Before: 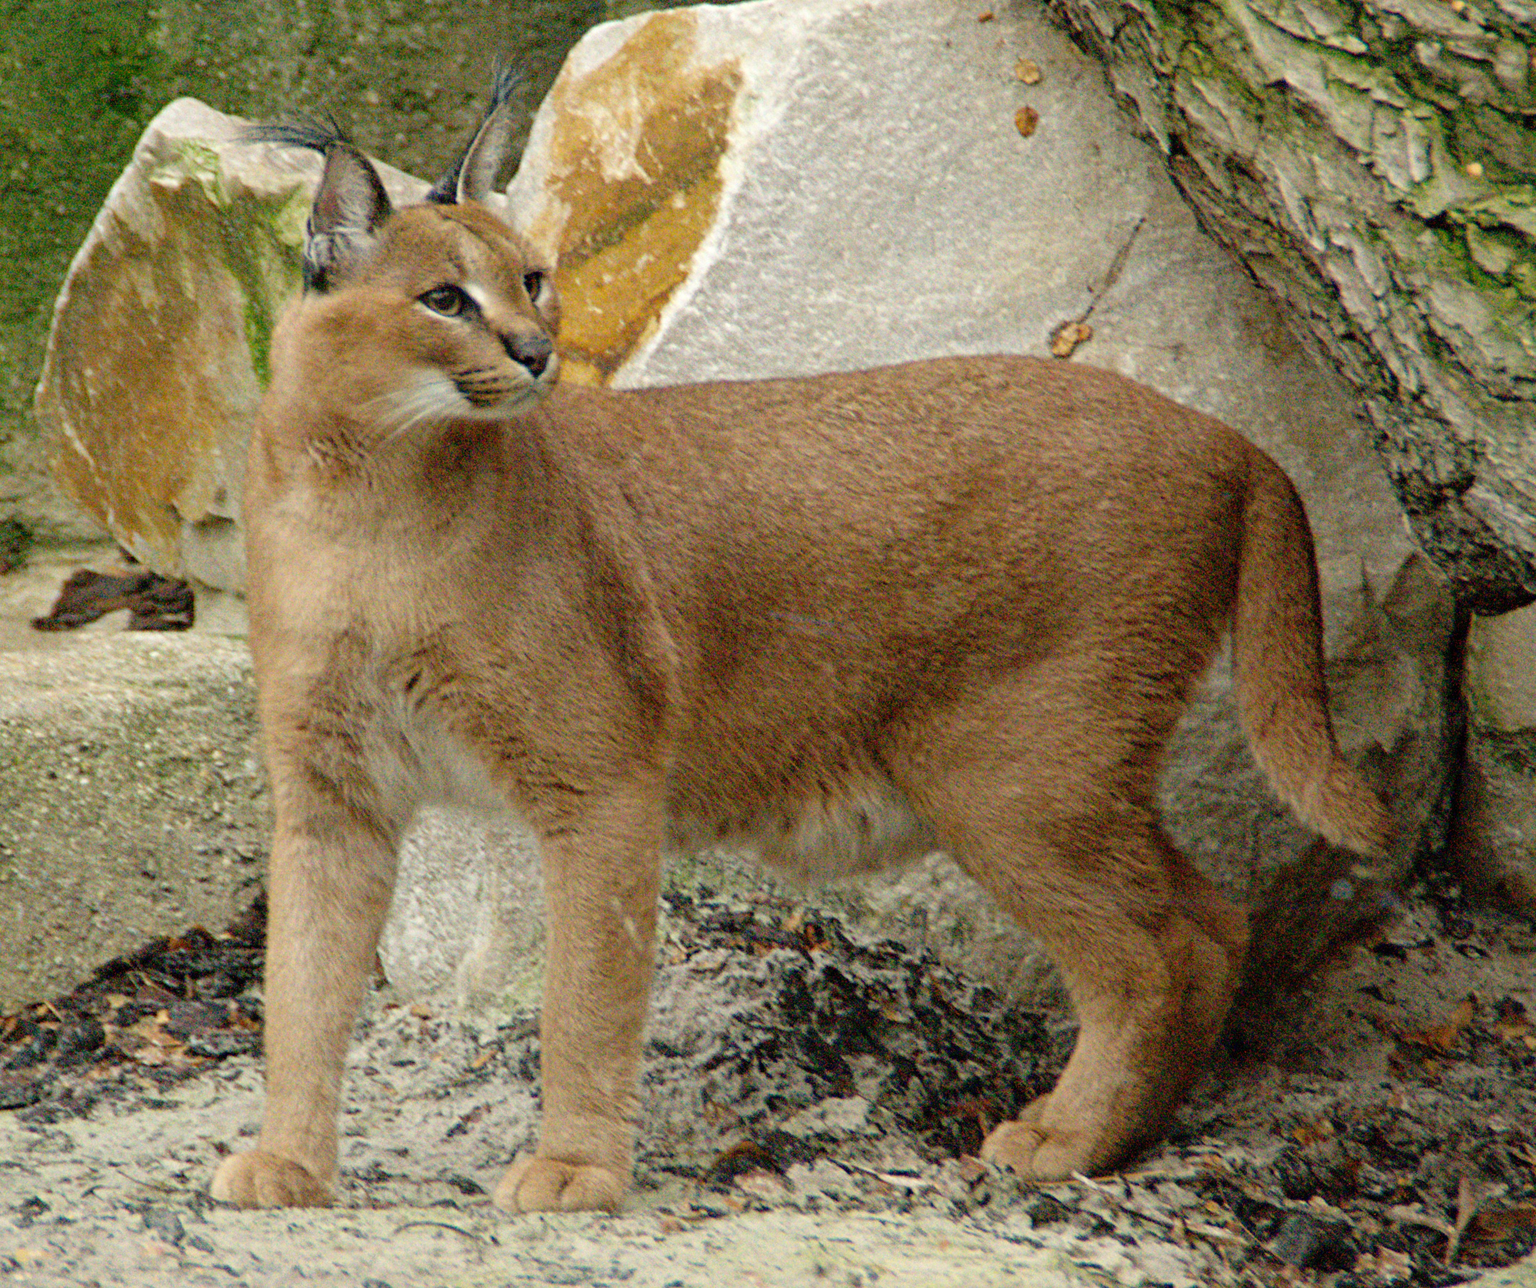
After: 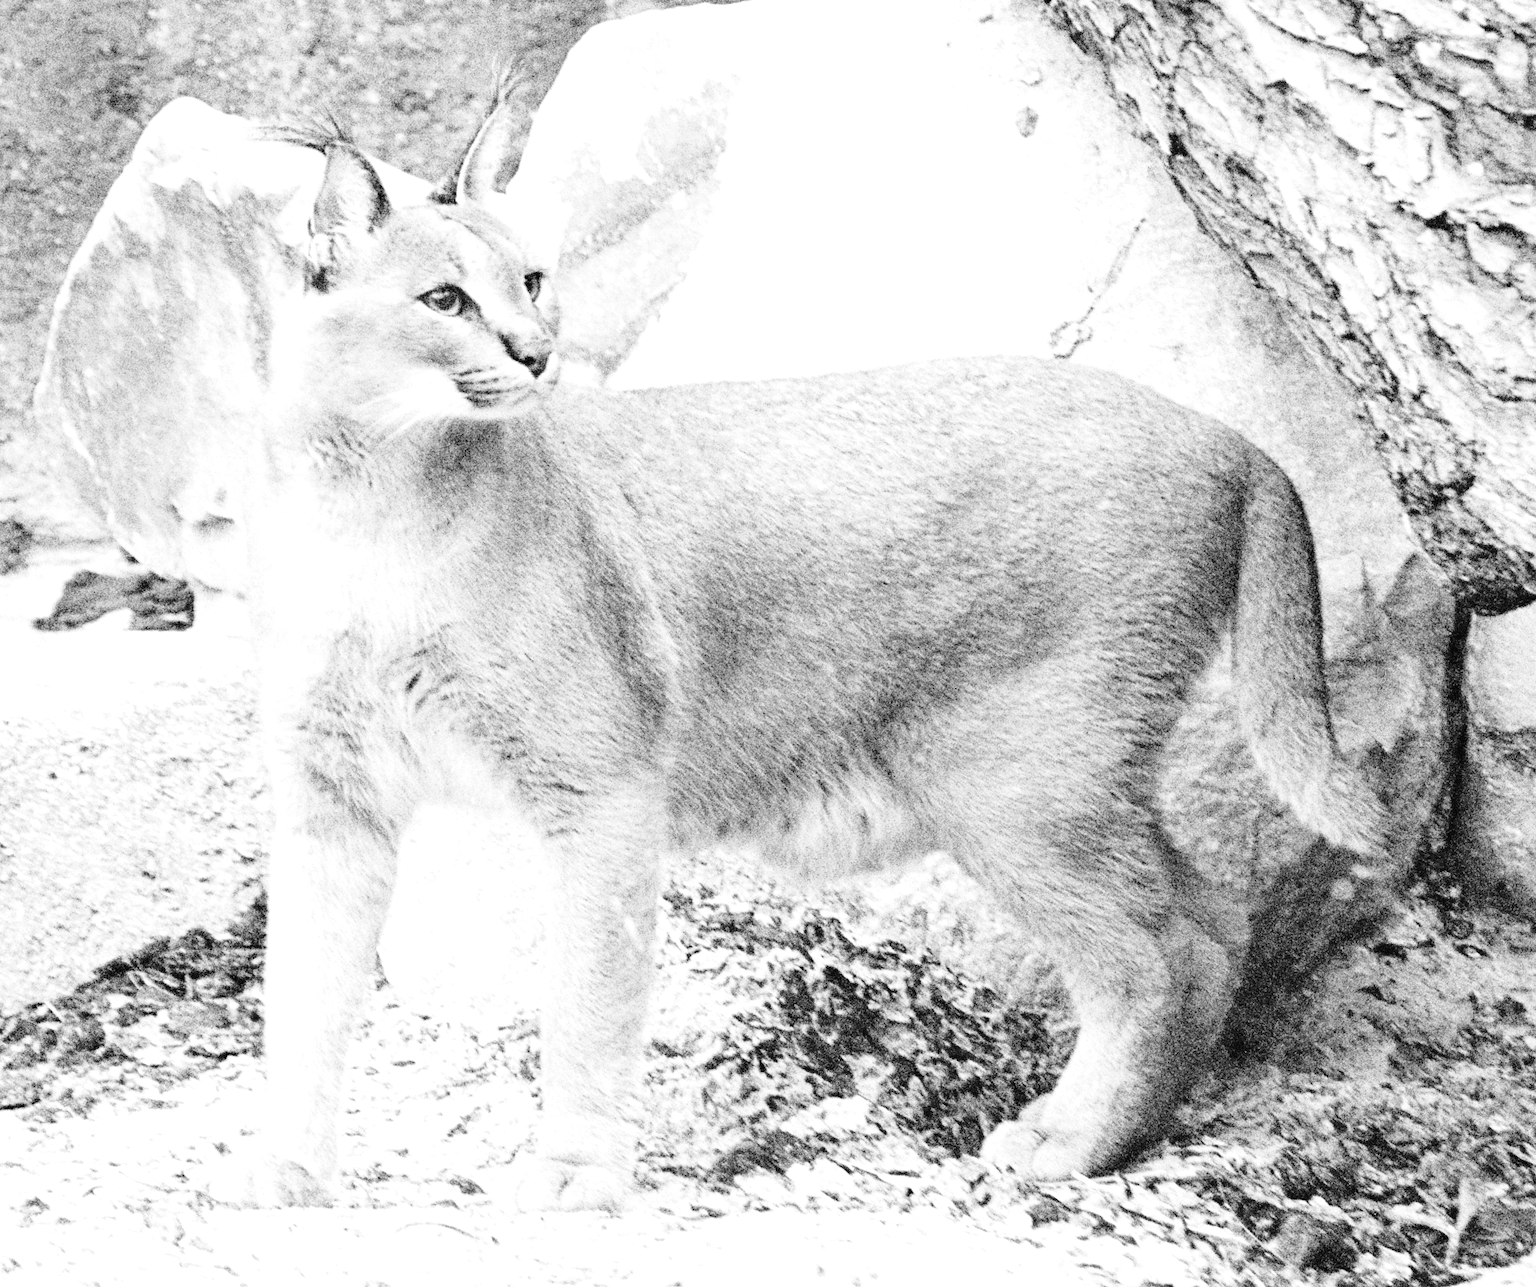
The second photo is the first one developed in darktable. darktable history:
base curve: curves: ch0 [(0, 0) (0.028, 0.03) (0.121, 0.232) (0.46, 0.748) (0.859, 0.968) (1, 1)], preserve colors none
exposure: black level correction 0, exposure 1.6 EV, compensate exposure bias true, compensate highlight preservation false
monochrome: on, module defaults
